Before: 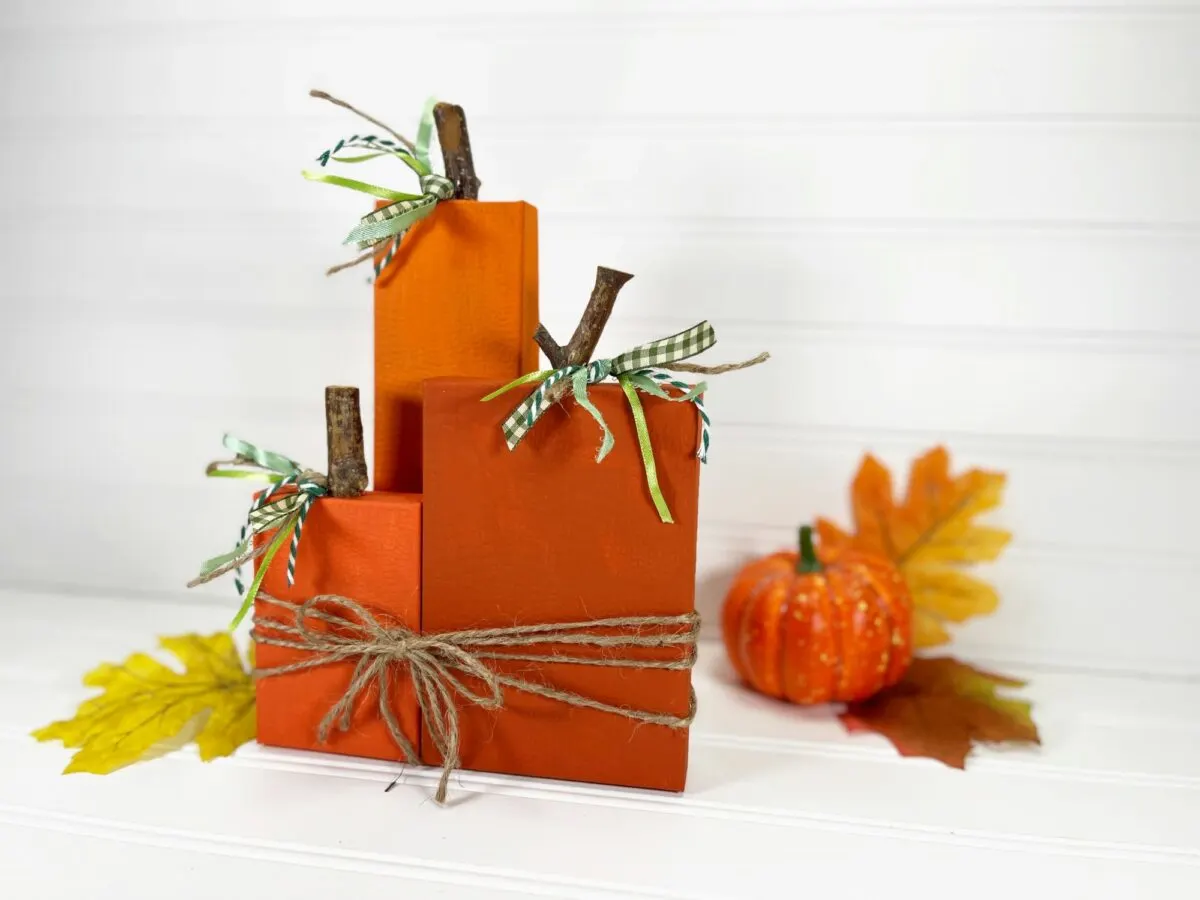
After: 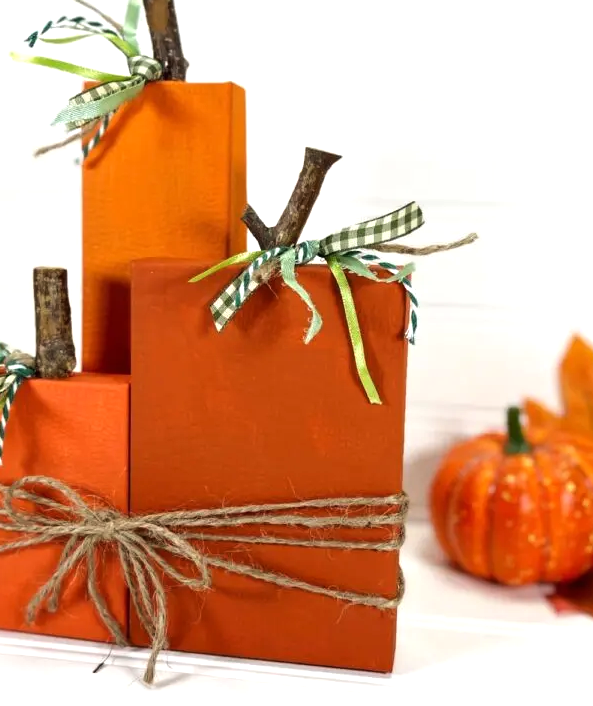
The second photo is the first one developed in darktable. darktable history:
crop and rotate: angle 0.02°, left 24.353%, top 13.219%, right 26.156%, bottom 8.224%
tone equalizer: -8 EV -0.417 EV, -7 EV -0.389 EV, -6 EV -0.333 EV, -5 EV -0.222 EV, -3 EV 0.222 EV, -2 EV 0.333 EV, -1 EV 0.389 EV, +0 EV 0.417 EV, edges refinement/feathering 500, mask exposure compensation -1.25 EV, preserve details no
